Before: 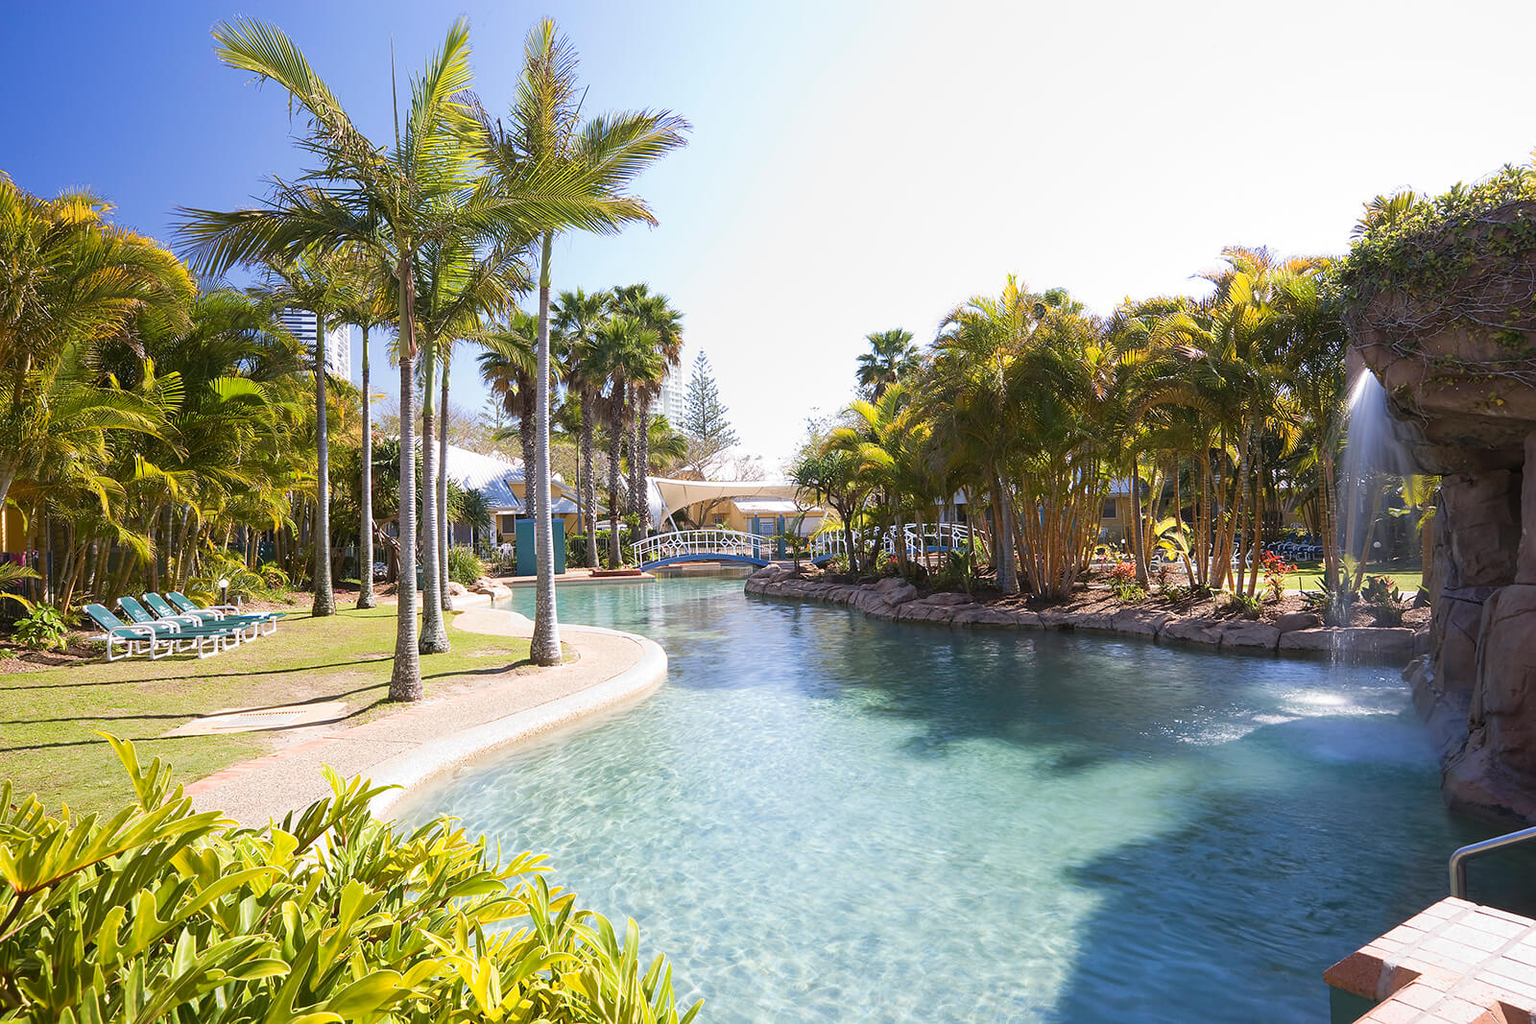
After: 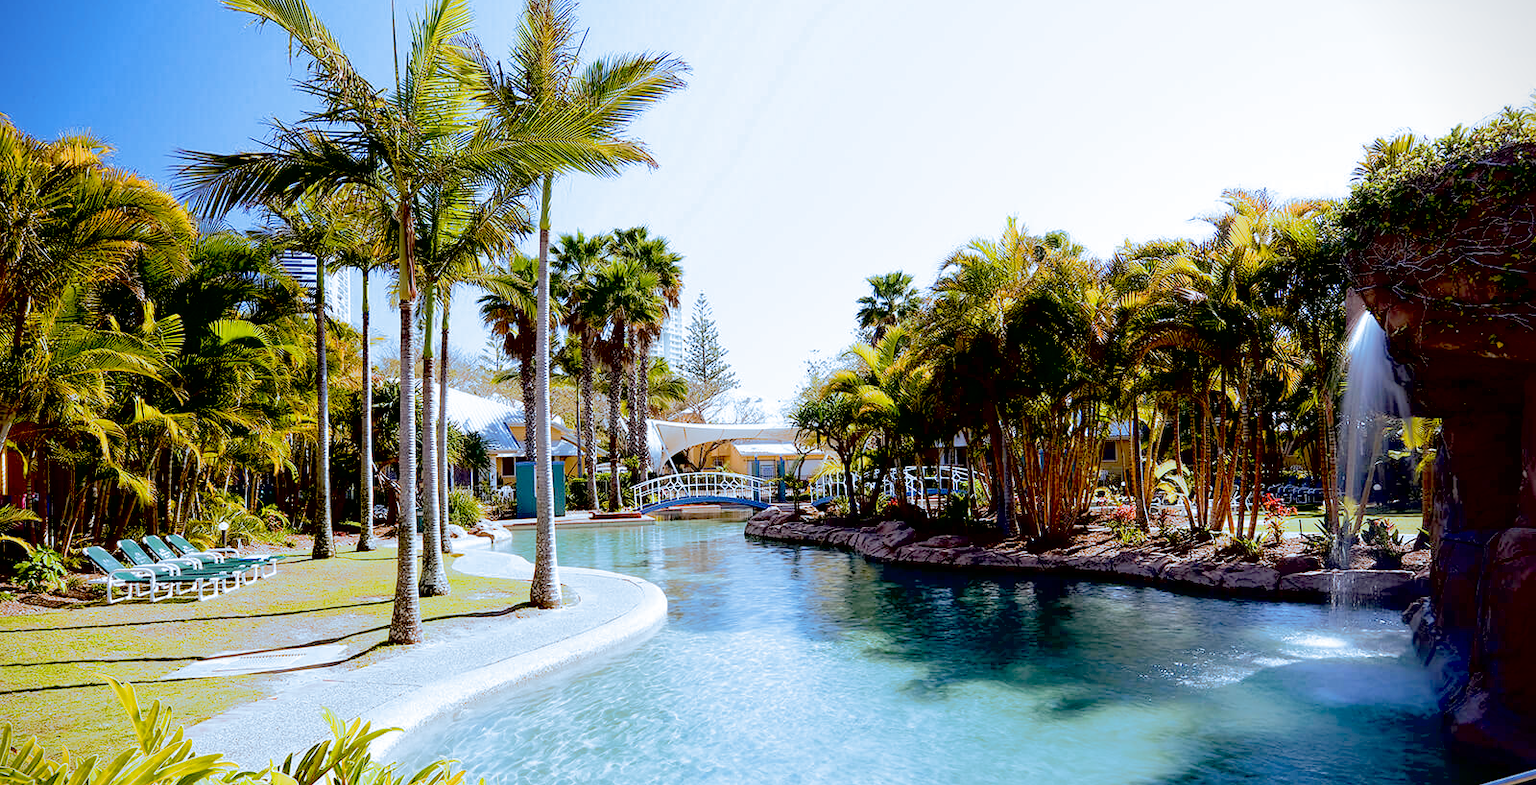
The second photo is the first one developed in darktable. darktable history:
crop: top 5.667%, bottom 17.637%
vignetting: fall-off start 97.23%, saturation -0.024, center (-0.033, -0.042), width/height ratio 1.179, unbound false
contrast brightness saturation: brightness 0.15
exposure: black level correction 0.056, compensate highlight preservation false
split-toning: shadows › hue 351.18°, shadows › saturation 0.86, highlights › hue 218.82°, highlights › saturation 0.73, balance -19.167
